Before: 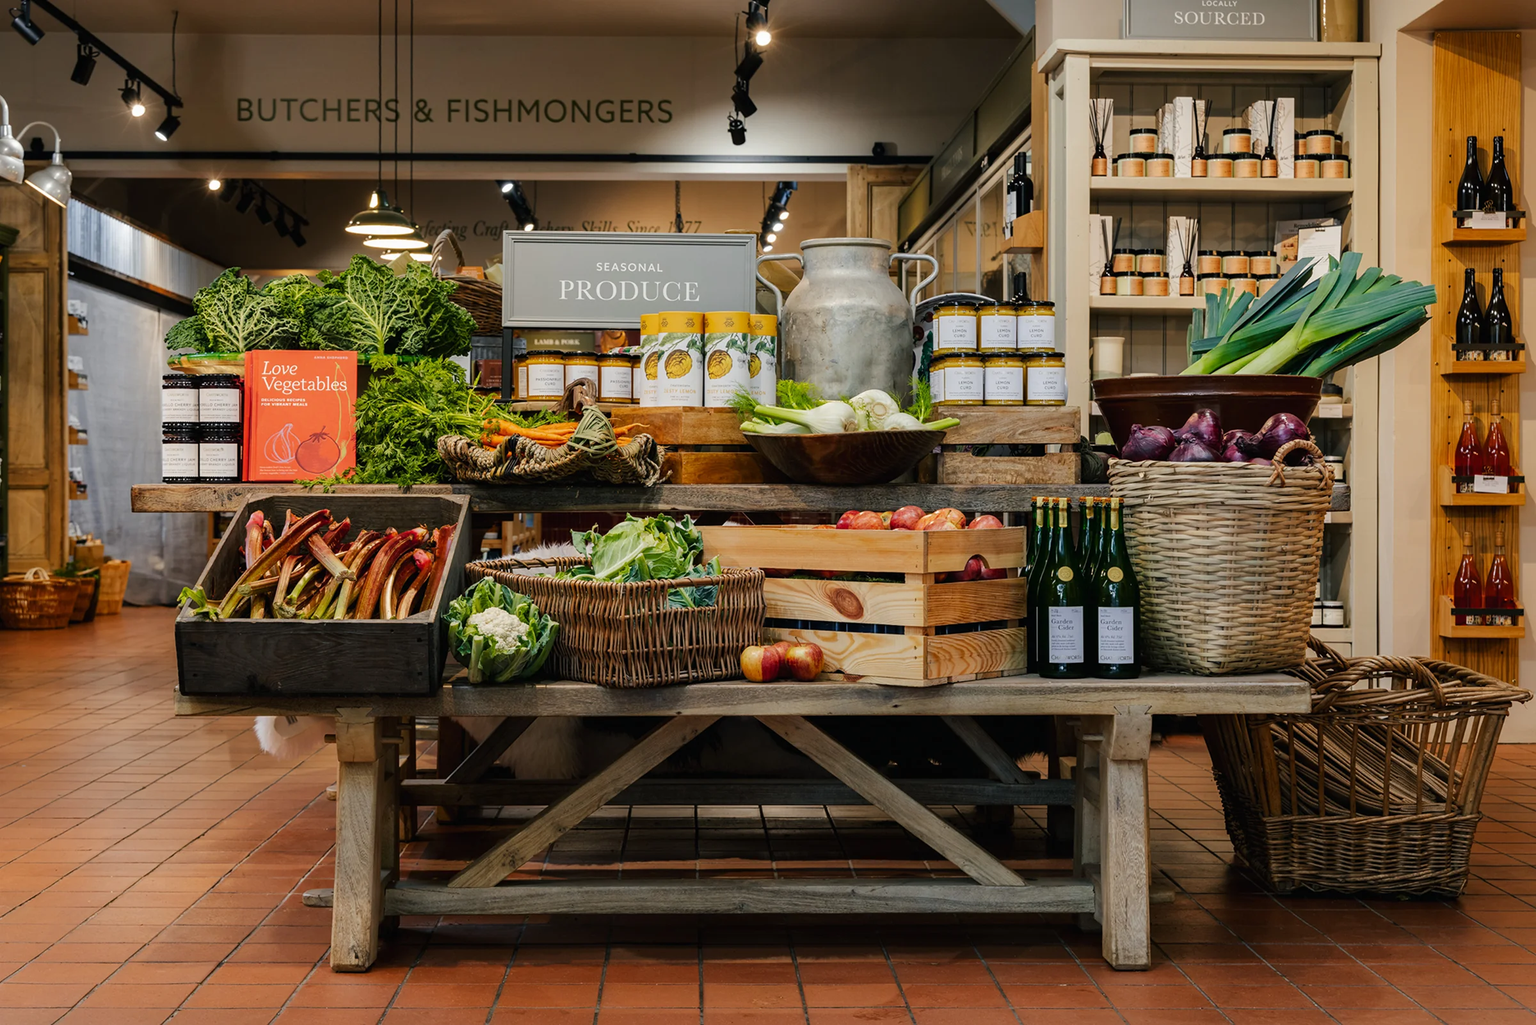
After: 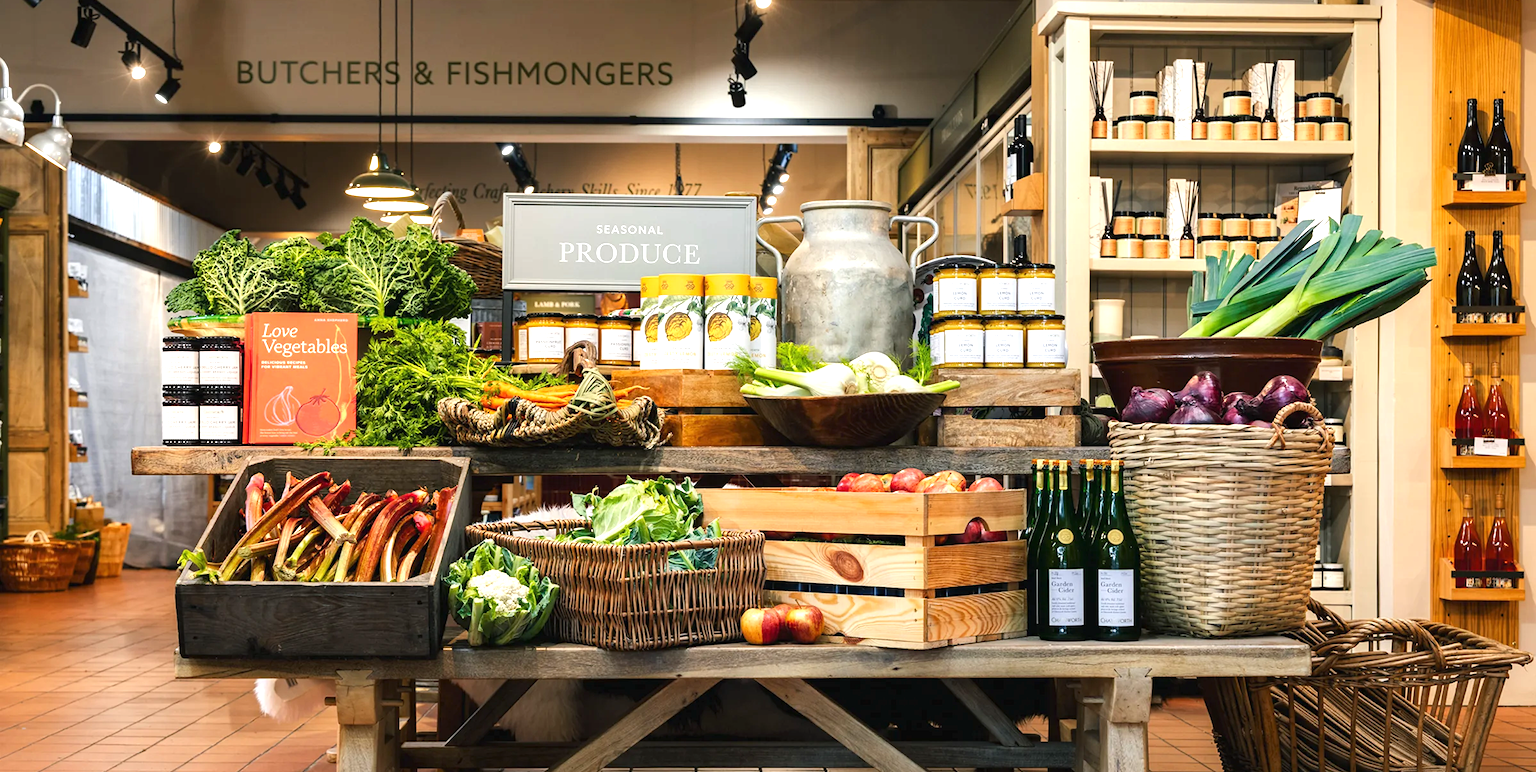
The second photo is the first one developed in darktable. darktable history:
crop: top 3.695%, bottom 20.942%
exposure: black level correction 0, exposure 1.001 EV, compensate highlight preservation false
